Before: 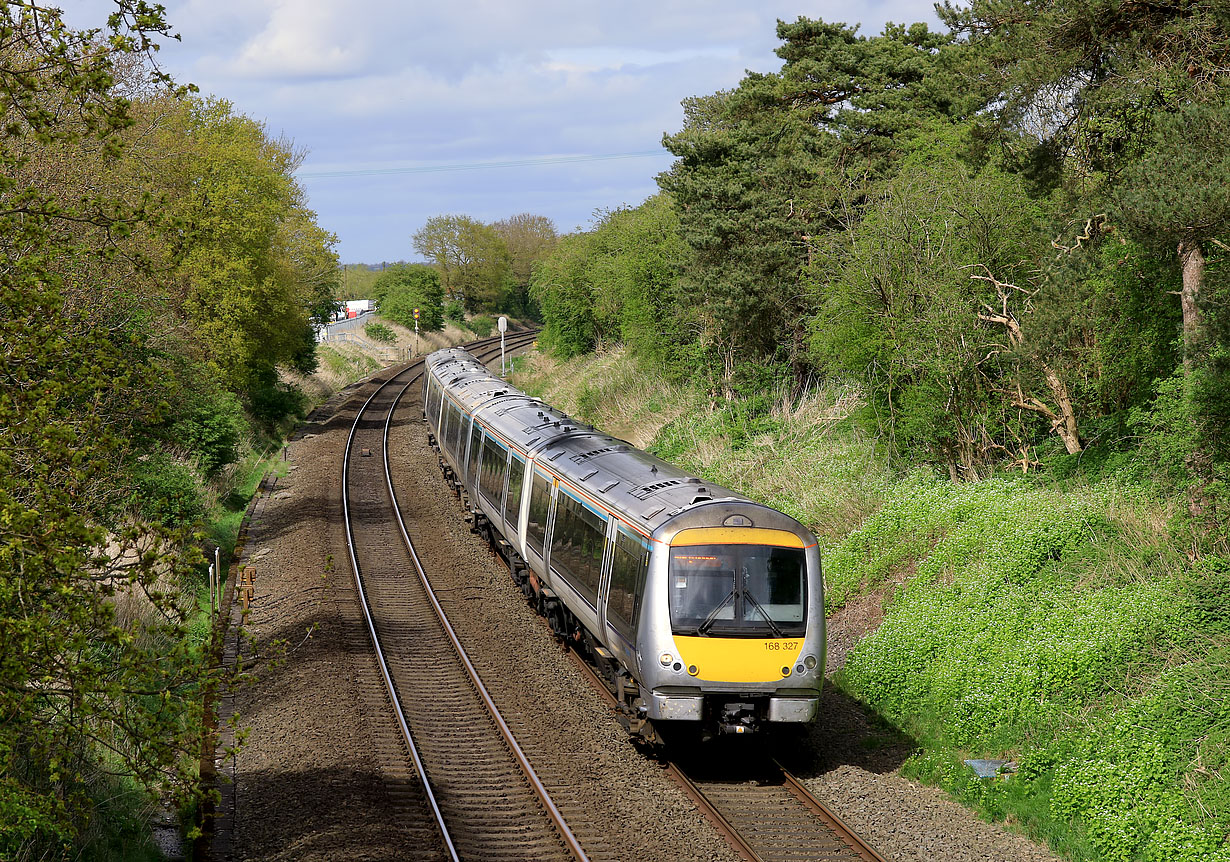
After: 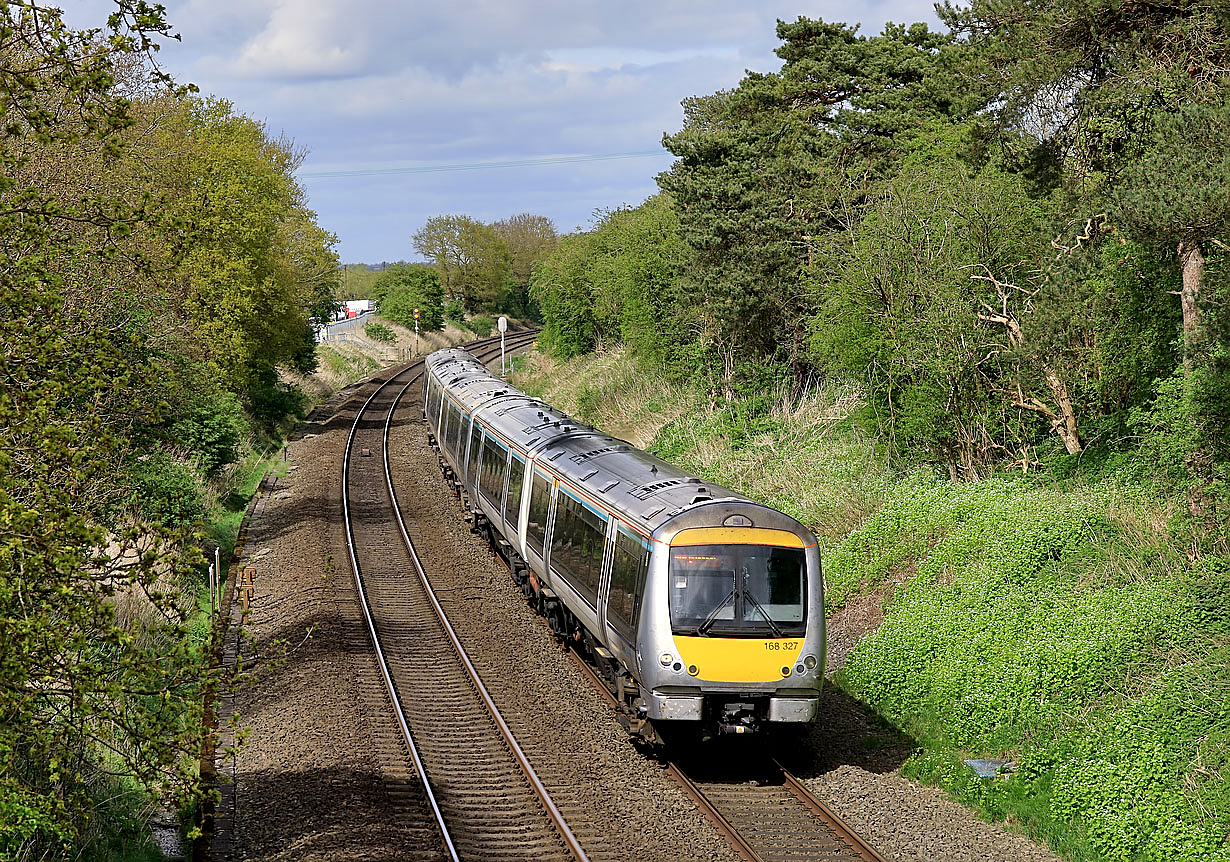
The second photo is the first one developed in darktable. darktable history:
shadows and highlights: low approximation 0.01, soften with gaussian
sharpen: radius 1.967
